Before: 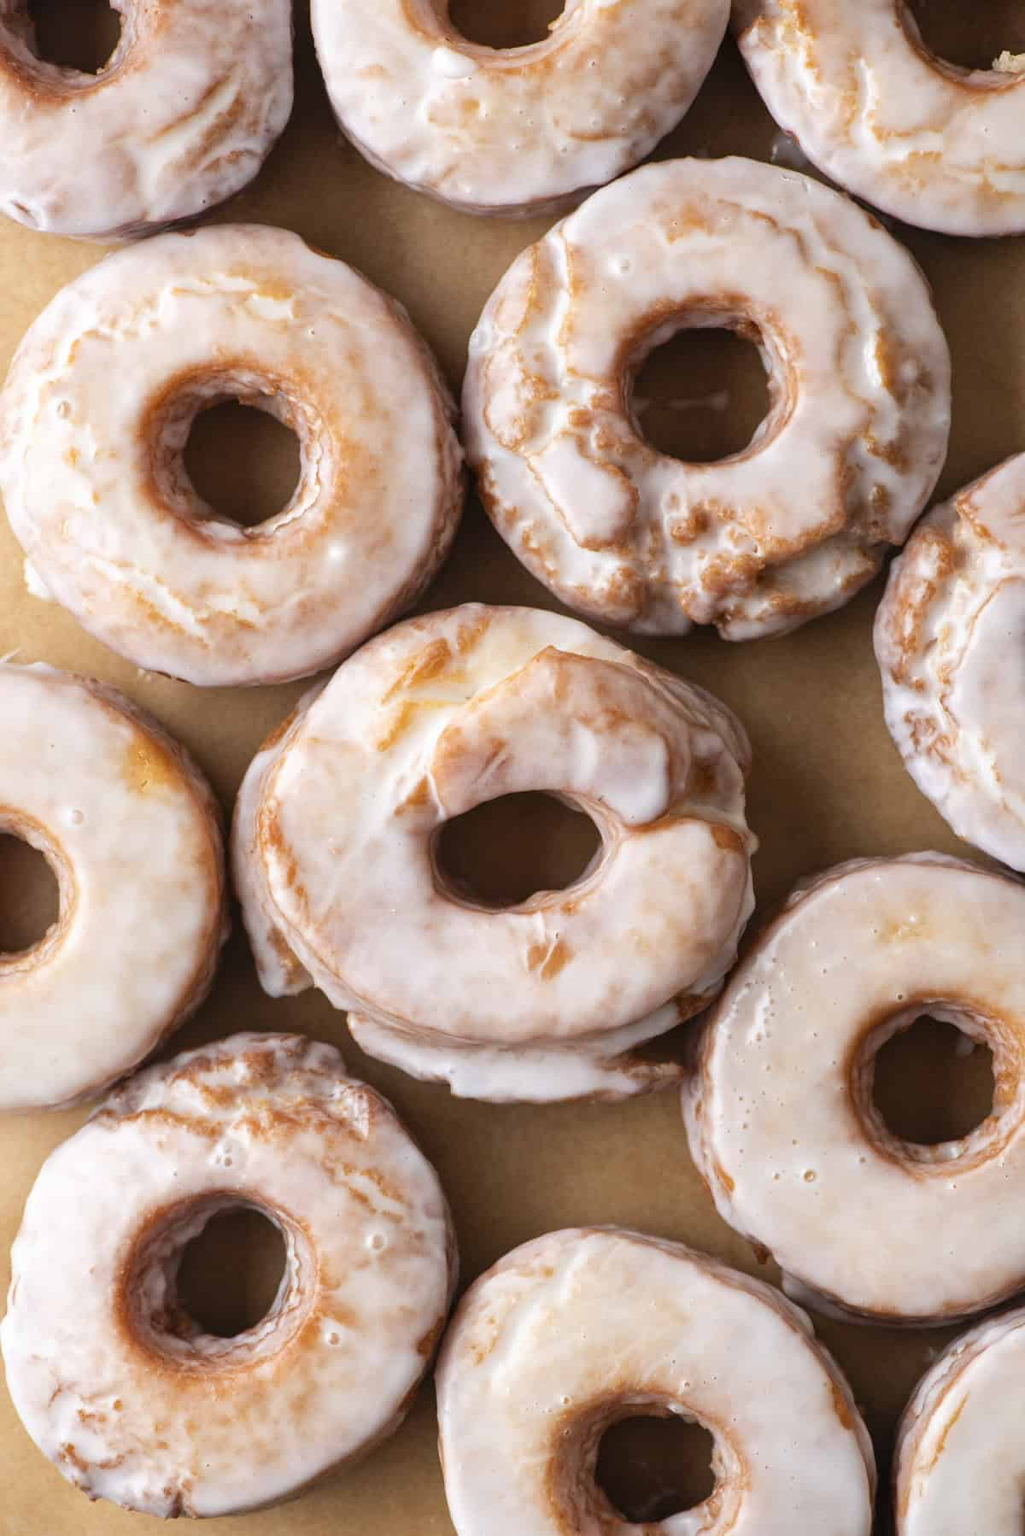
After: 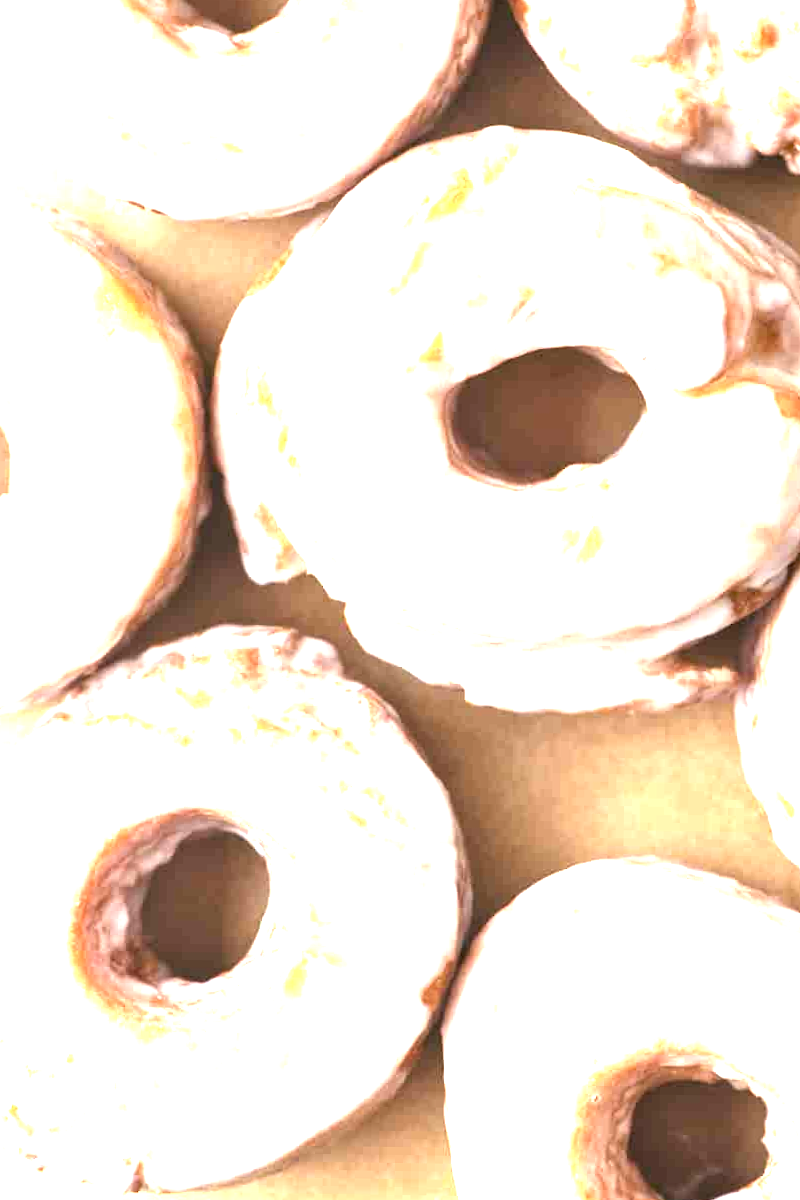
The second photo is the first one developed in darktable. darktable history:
exposure: exposure 2.207 EV, compensate highlight preservation false
crop and rotate: angle -0.82°, left 3.85%, top 31.828%, right 27.992%
shadows and highlights: radius 110.86, shadows 51.09, white point adjustment 9.16, highlights -4.17, highlights color adjustment 32.2%, soften with gaussian
